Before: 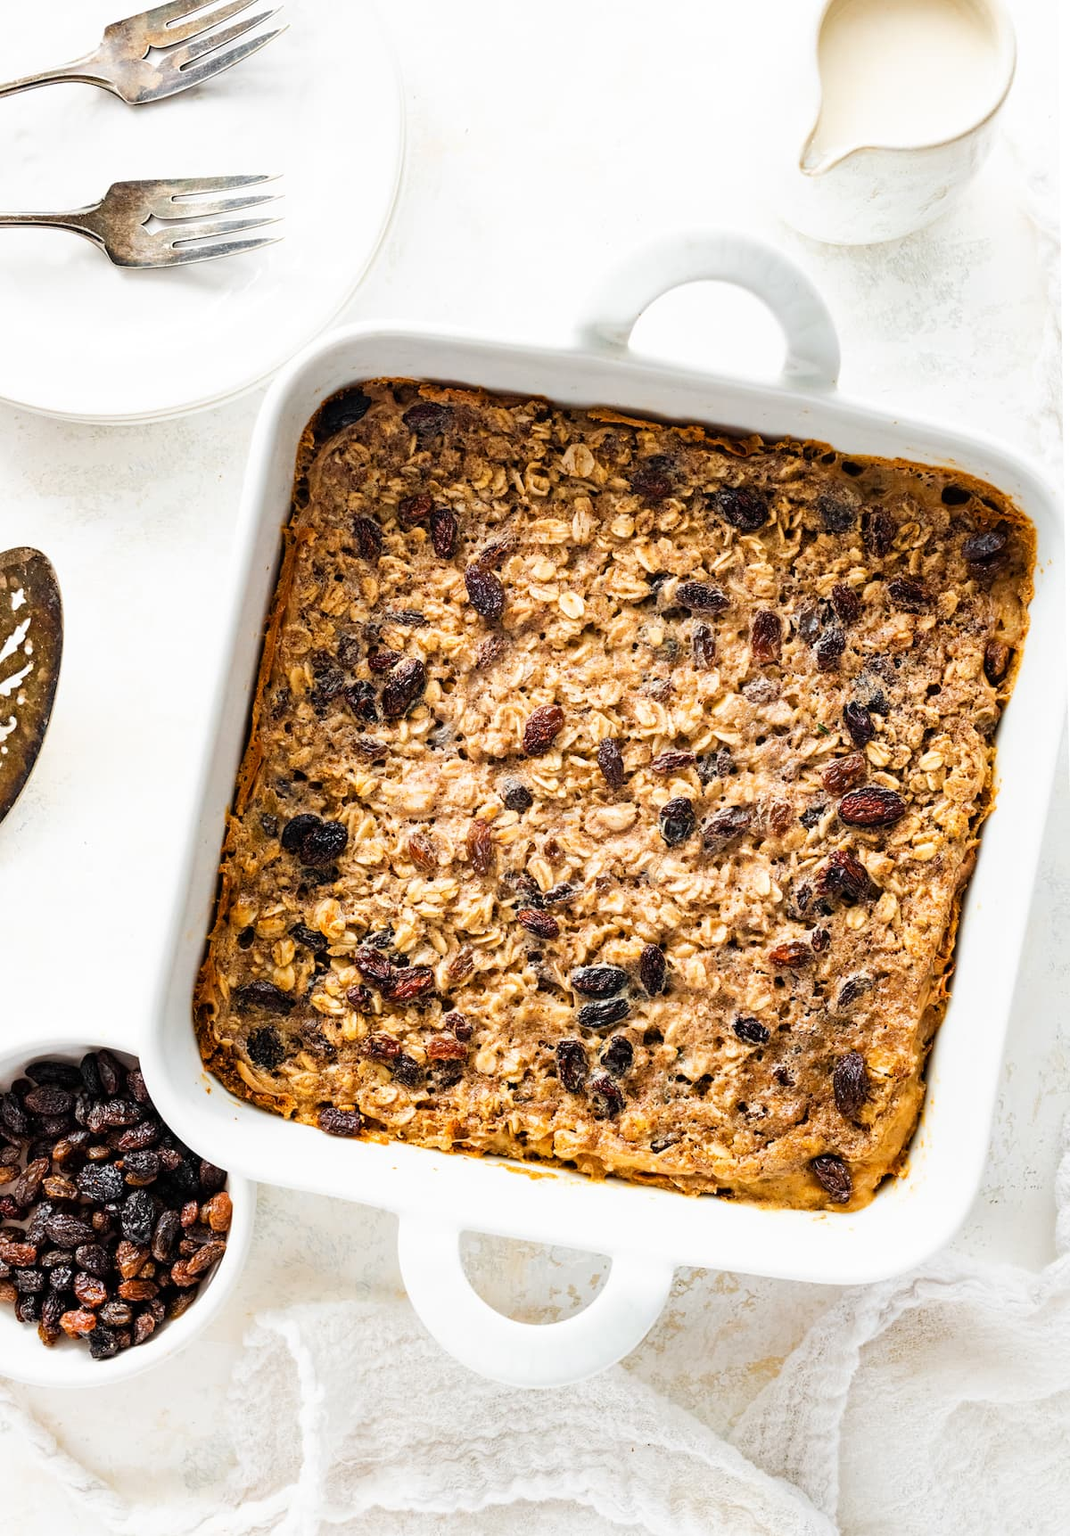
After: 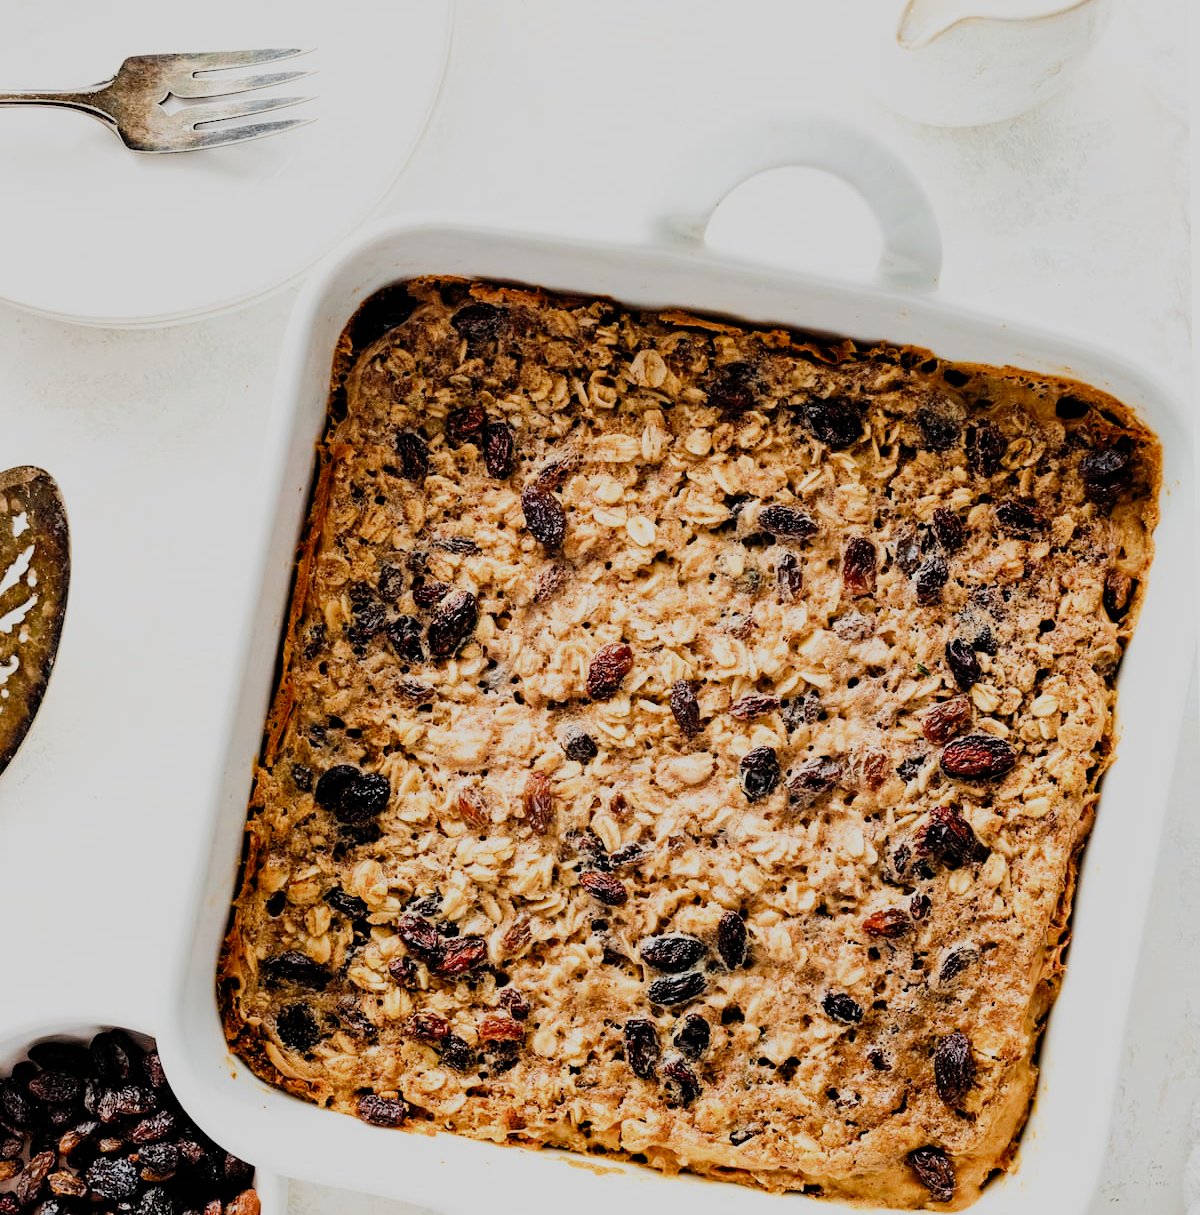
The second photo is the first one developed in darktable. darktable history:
crop and rotate: top 8.646%, bottom 20.815%
tone curve: curves: ch0 [(0, 0) (0.003, 0.003) (0.011, 0.003) (0.025, 0.007) (0.044, 0.014) (0.069, 0.02) (0.1, 0.03) (0.136, 0.054) (0.177, 0.099) (0.224, 0.156) (0.277, 0.227) (0.335, 0.302) (0.399, 0.375) (0.468, 0.456) (0.543, 0.54) (0.623, 0.625) (0.709, 0.717) (0.801, 0.807) (0.898, 0.895) (1, 1)], preserve colors none
filmic rgb: black relative exposure -7.65 EV, white relative exposure 4.56 EV, hardness 3.61, add noise in highlights 0.001, color science v3 (2019), use custom middle-gray values true, contrast in highlights soft
